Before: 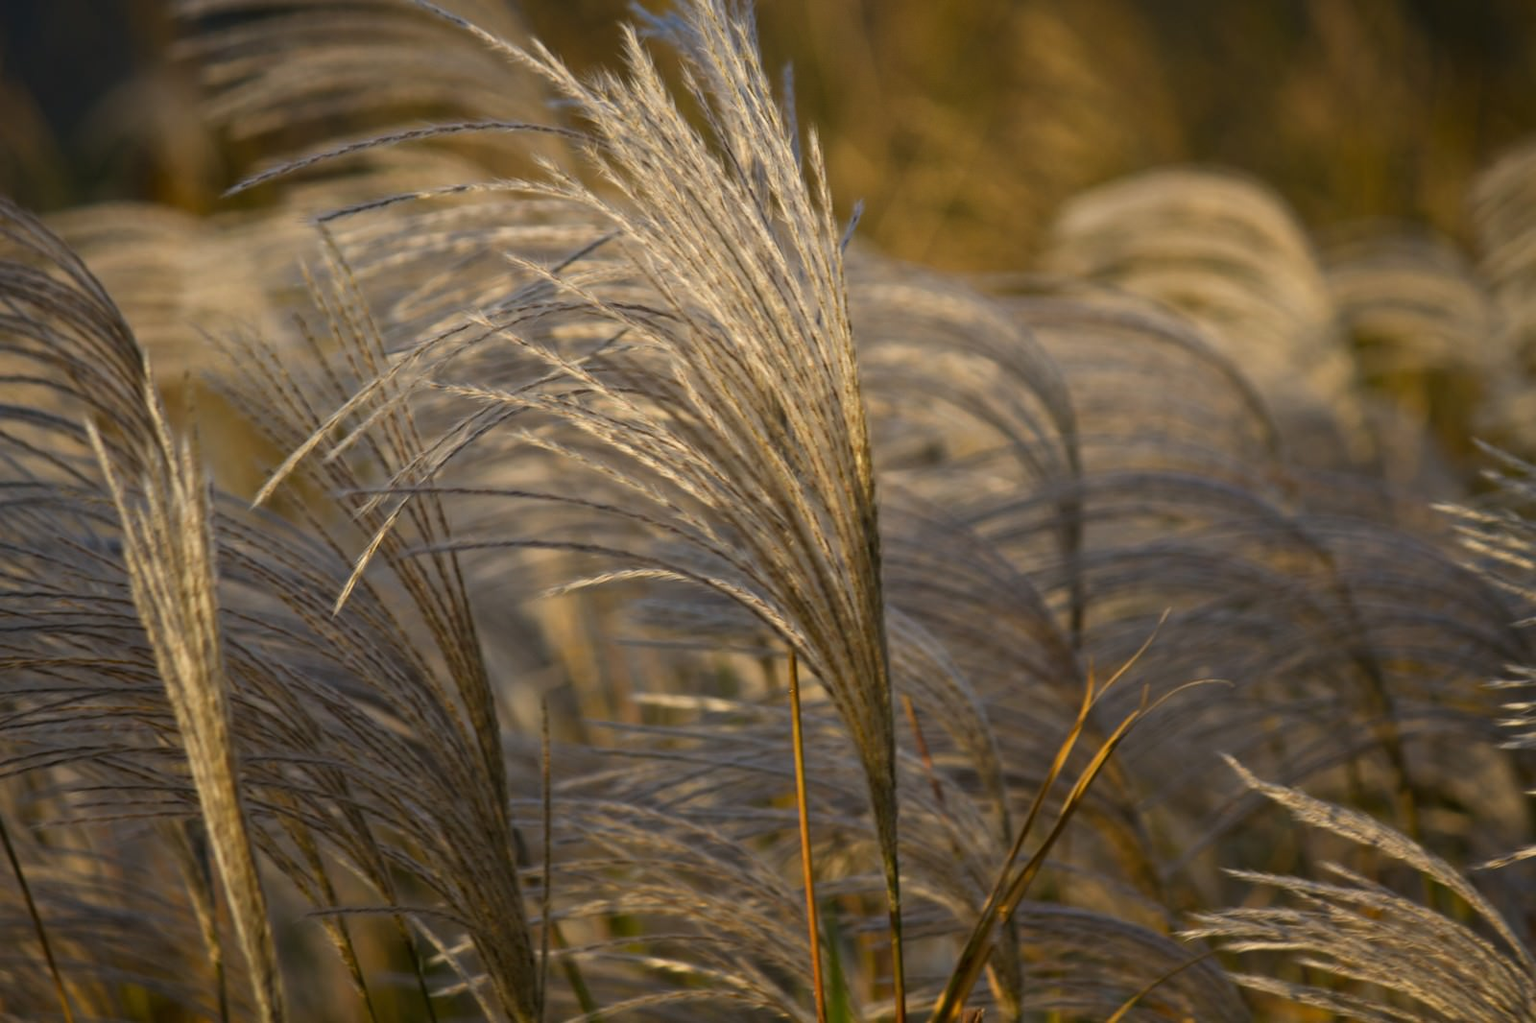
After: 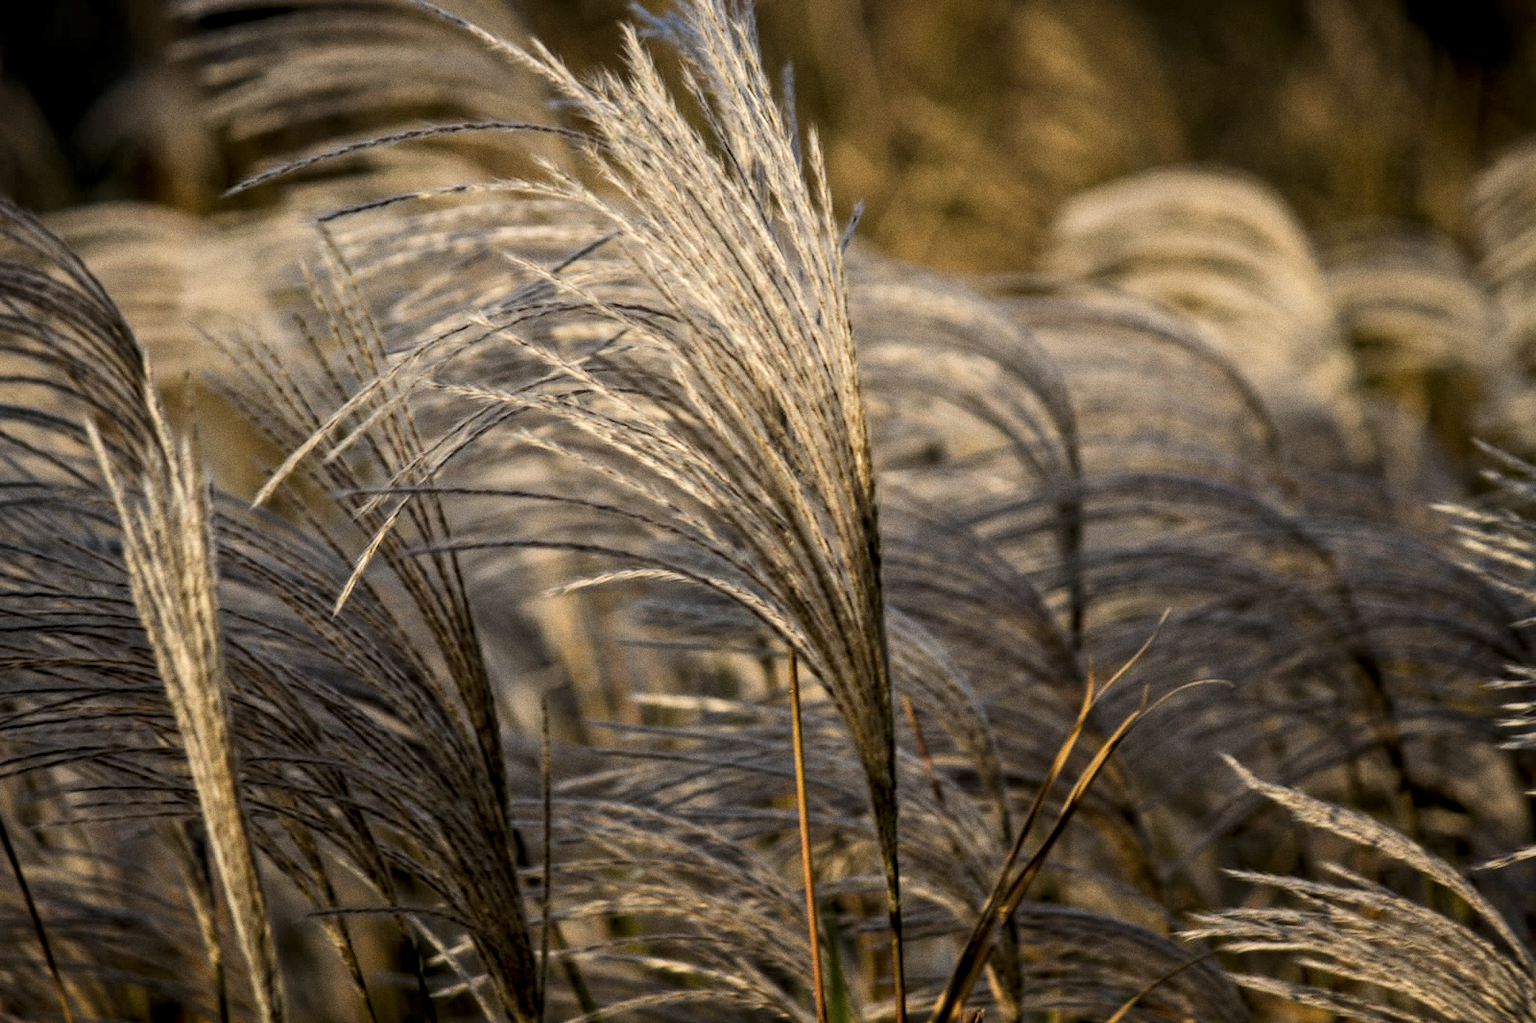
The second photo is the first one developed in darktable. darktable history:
tone equalizer: -8 EV -0.417 EV, -7 EV -0.389 EV, -6 EV -0.333 EV, -5 EV -0.222 EV, -3 EV 0.222 EV, -2 EV 0.333 EV, -1 EV 0.389 EV, +0 EV 0.417 EV, edges refinement/feathering 500, mask exposure compensation -1.57 EV, preserve details no
grain: coarseness 0.09 ISO
local contrast: detail 142%
filmic rgb: white relative exposure 3.85 EV, hardness 4.3
contrast brightness saturation: saturation -0.1
